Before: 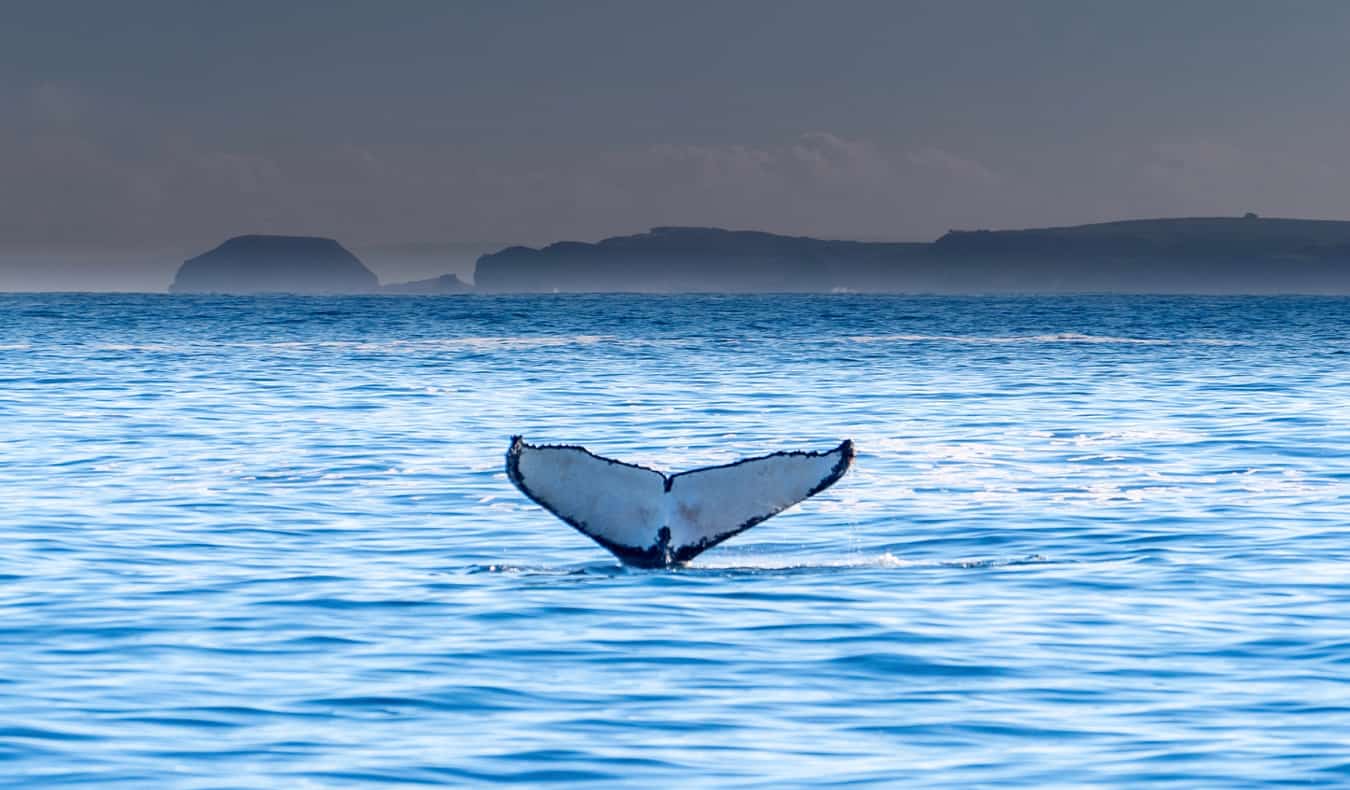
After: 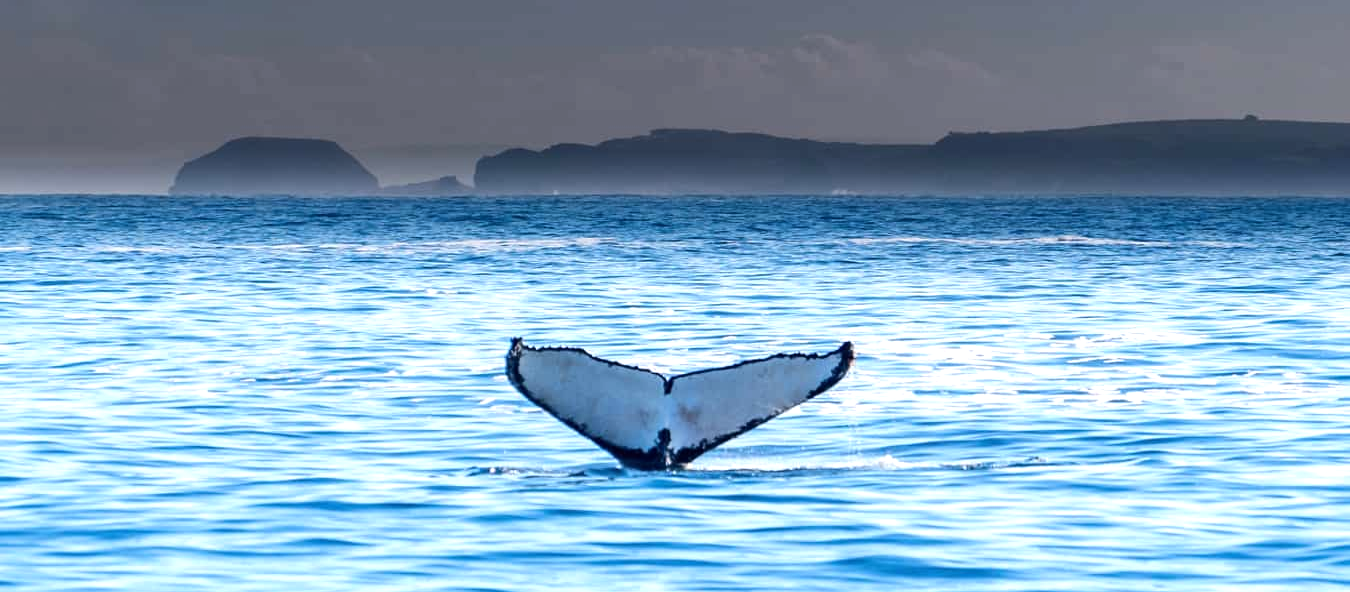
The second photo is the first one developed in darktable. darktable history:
crop and rotate: top 12.5%, bottom 12.5%
tone equalizer: -8 EV -0.417 EV, -7 EV -0.389 EV, -6 EV -0.333 EV, -5 EV -0.222 EV, -3 EV 0.222 EV, -2 EV 0.333 EV, -1 EV 0.389 EV, +0 EV 0.417 EV, edges refinement/feathering 500, mask exposure compensation -1.57 EV, preserve details no
